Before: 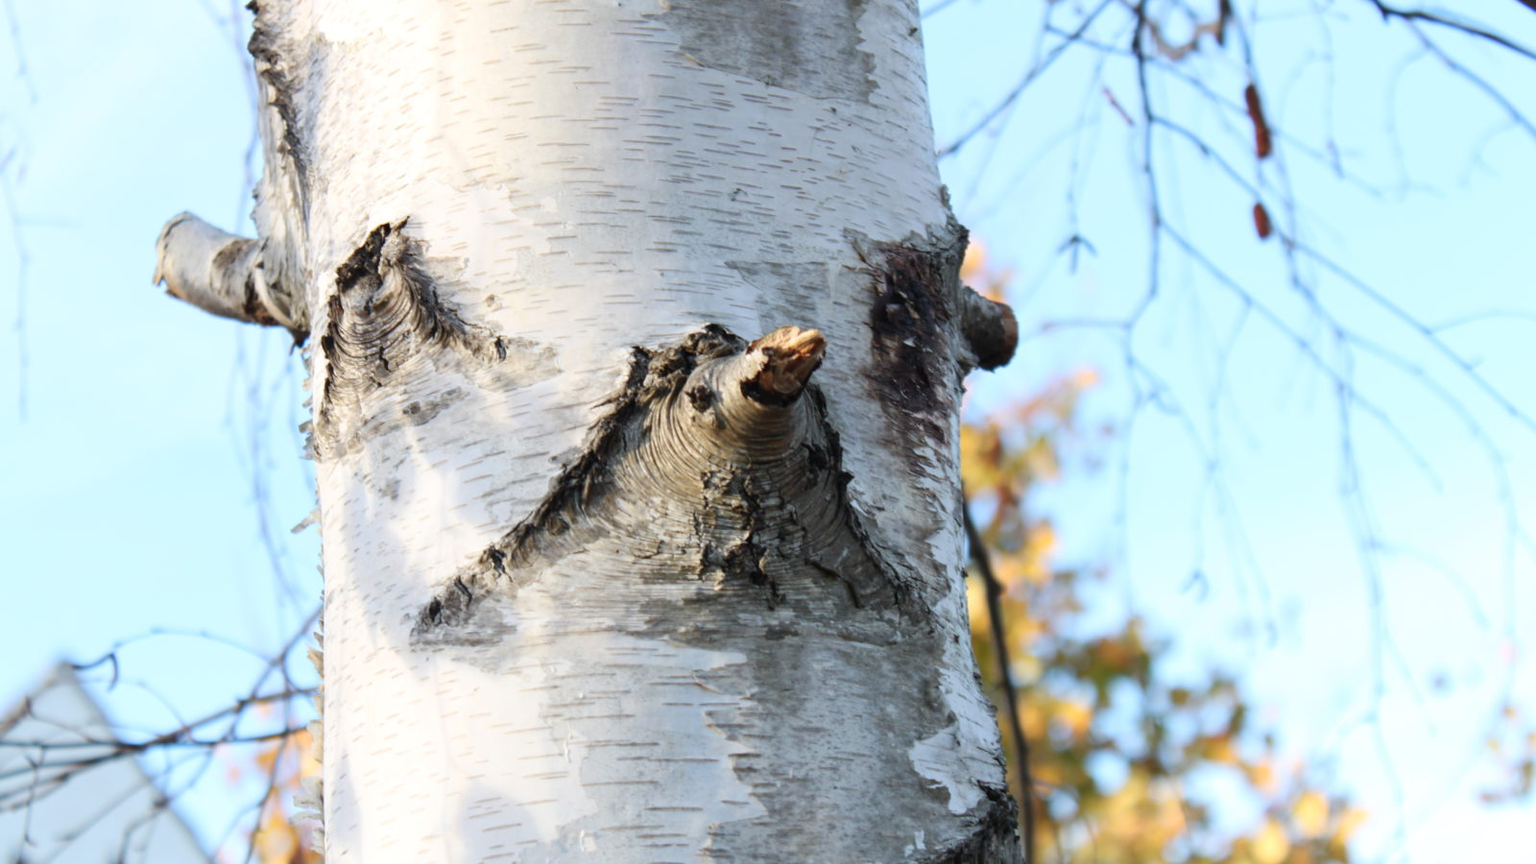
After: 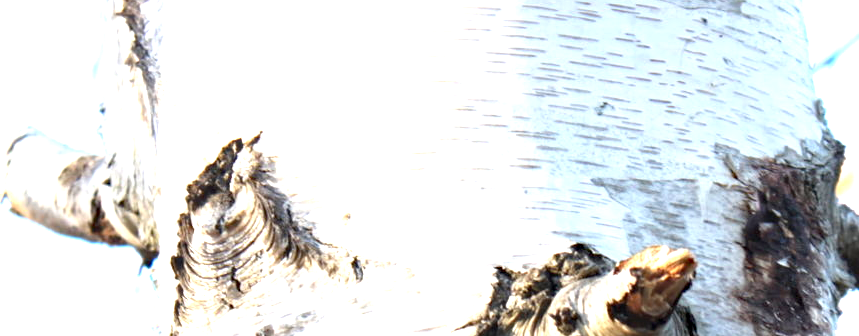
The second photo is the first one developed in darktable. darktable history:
tone equalizer: edges refinement/feathering 500, mask exposure compensation -1.25 EV, preserve details no
exposure: black level correction 0, exposure 1.385 EV, compensate exposure bias true, compensate highlight preservation false
crop: left 10.293%, top 10.548%, right 35.978%, bottom 52.095%
haze removal: compatibility mode true, adaptive false
